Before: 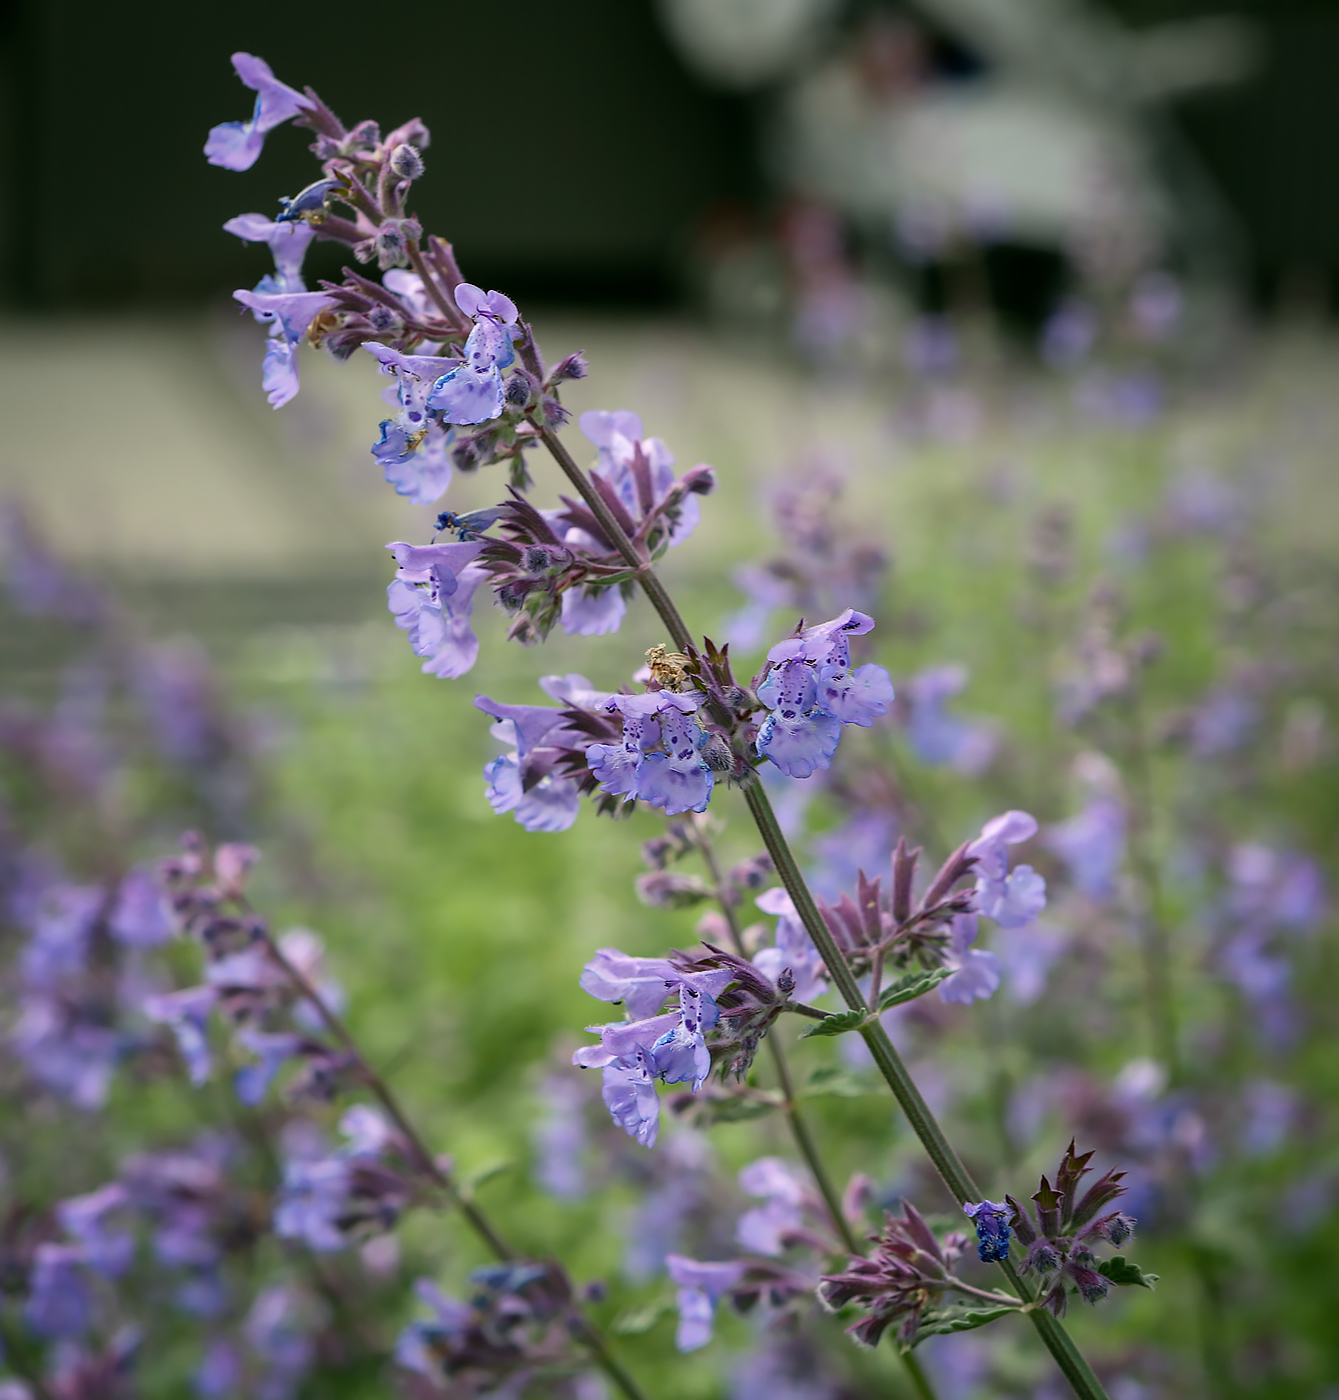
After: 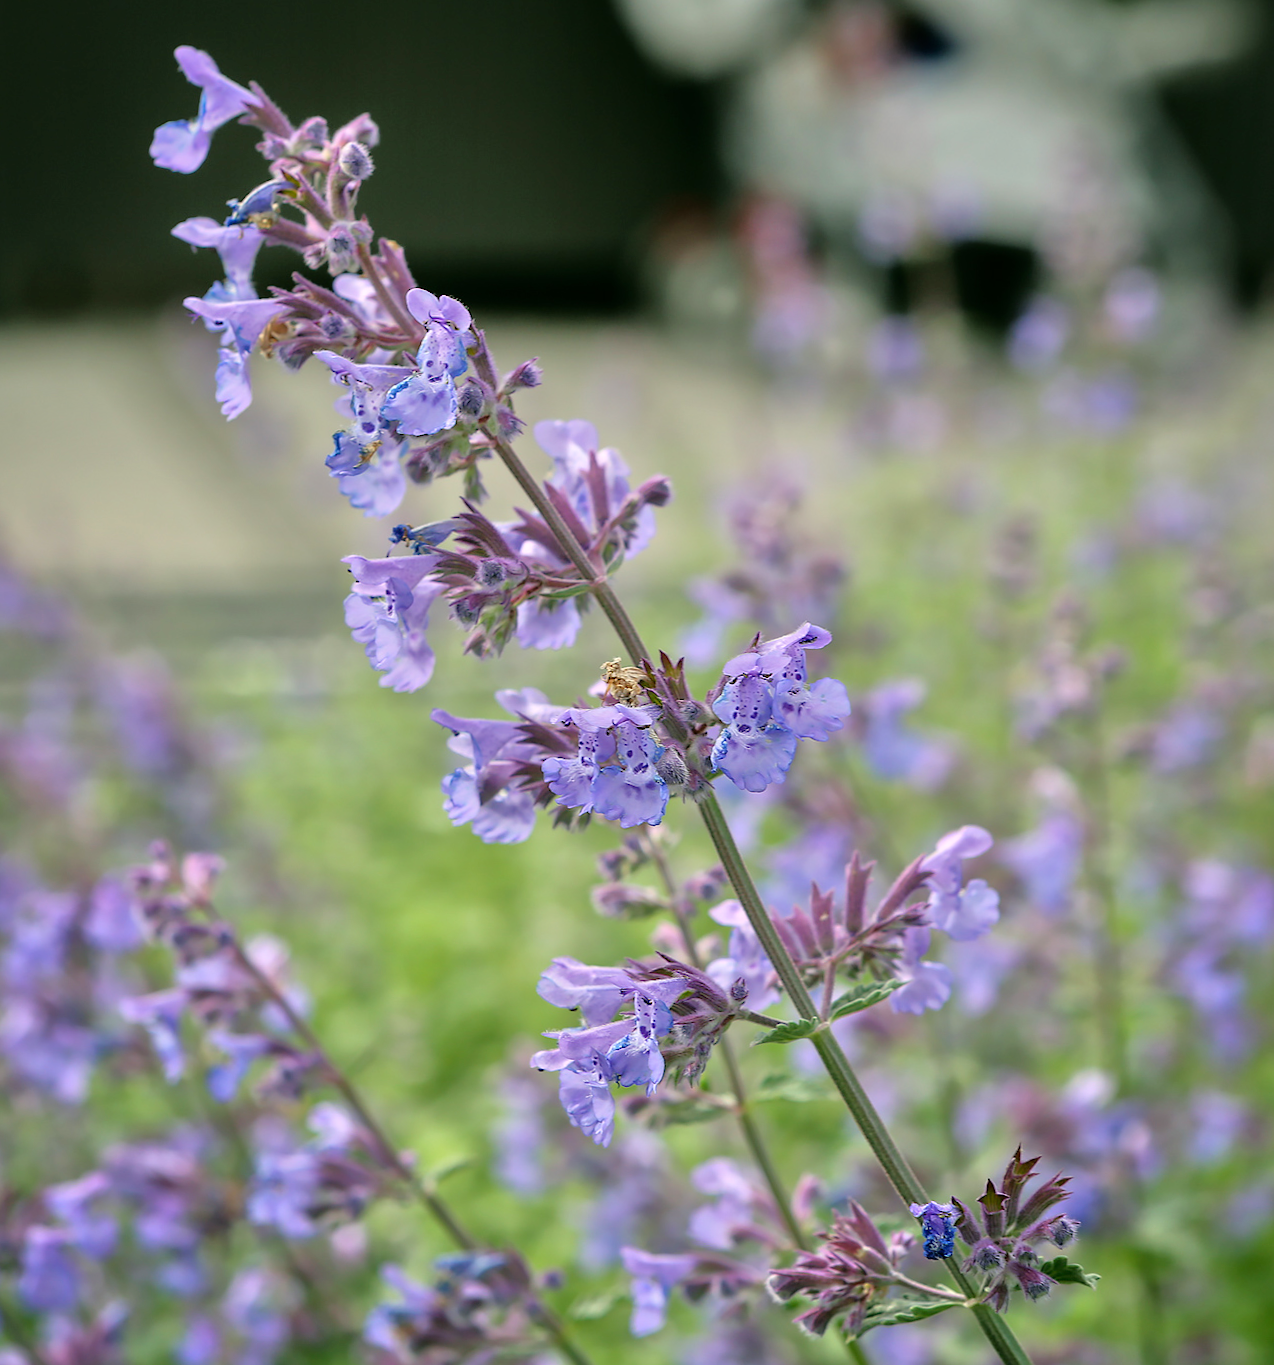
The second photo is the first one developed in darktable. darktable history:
rotate and perspective: rotation 0.074°, lens shift (vertical) 0.096, lens shift (horizontal) -0.041, crop left 0.043, crop right 0.952, crop top 0.024, crop bottom 0.979
tone equalizer: -7 EV 0.15 EV, -6 EV 0.6 EV, -5 EV 1.15 EV, -4 EV 1.33 EV, -3 EV 1.15 EV, -2 EV 0.6 EV, -1 EV 0.15 EV, mask exposure compensation -0.5 EV
